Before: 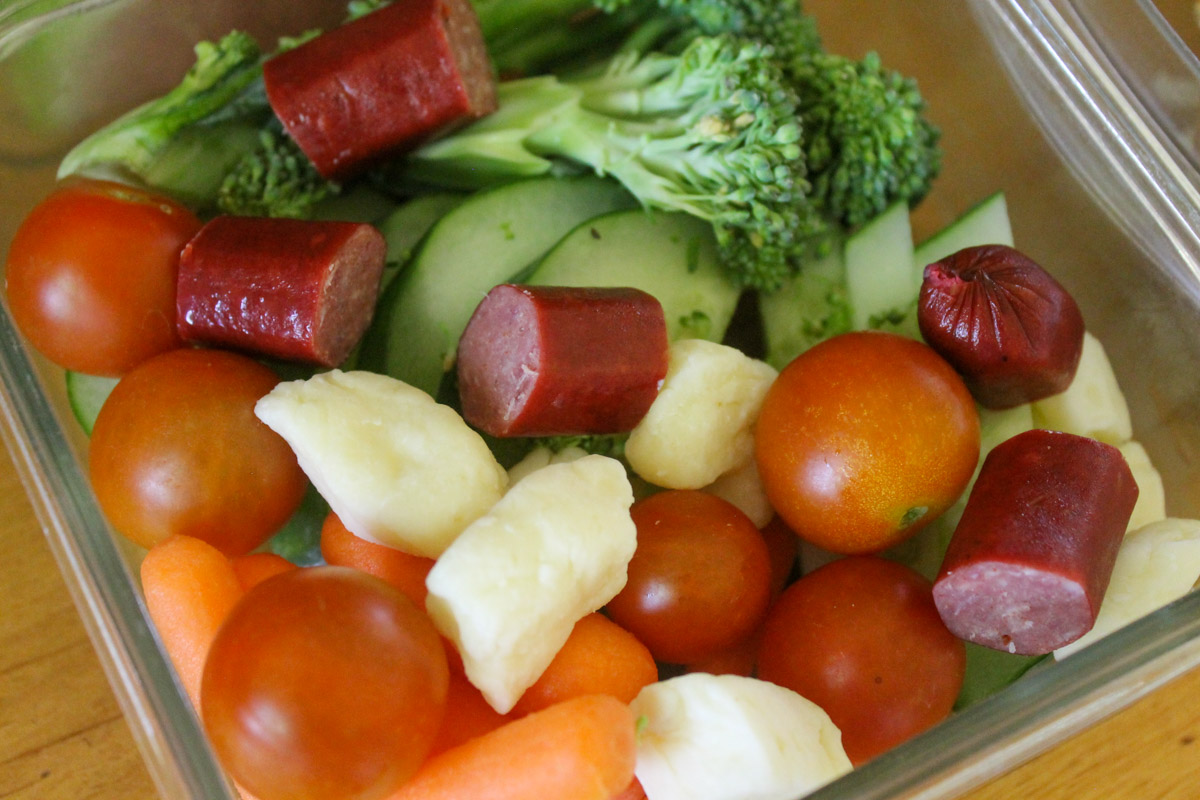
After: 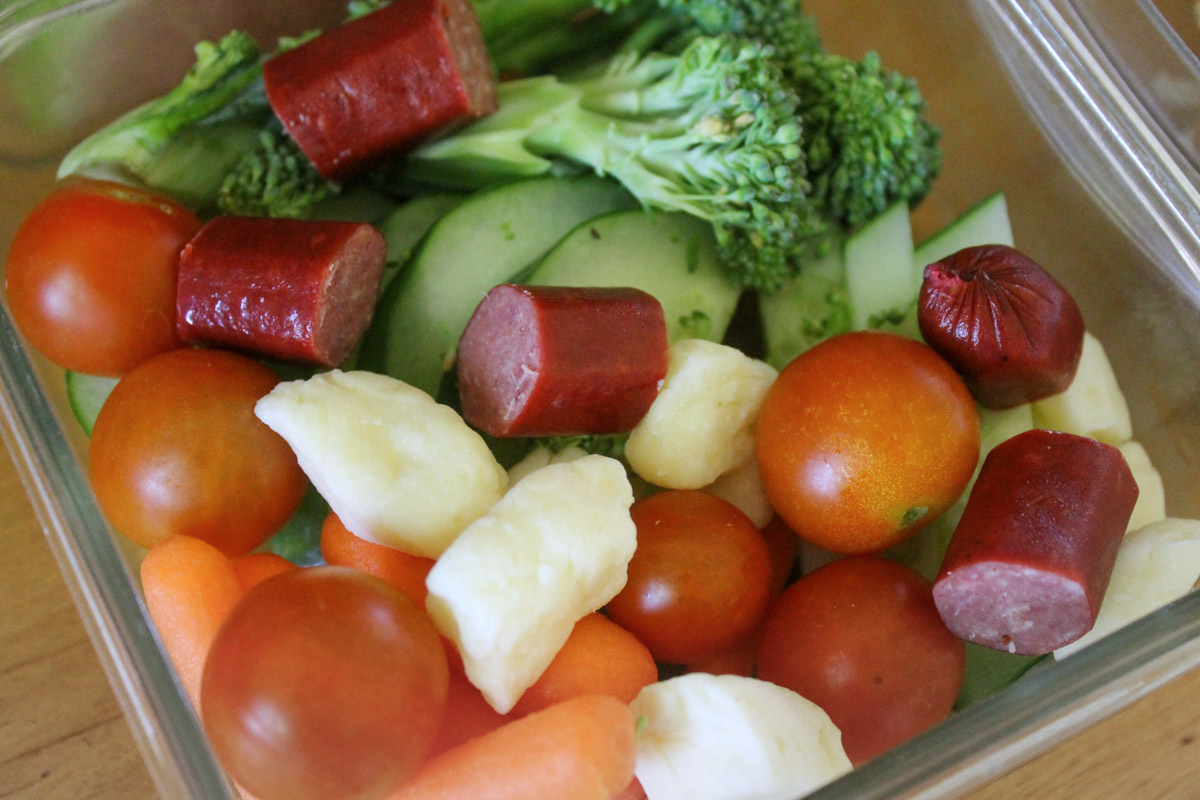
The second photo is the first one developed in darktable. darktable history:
color calibration: gray › normalize channels true, illuminant as shot in camera, x 0.358, y 0.373, temperature 4628.91 K, gamut compression 0.004
vignetting: fall-off start 97.5%, fall-off radius 101.1%, brightness -0.156, center (-0.053, -0.356), width/height ratio 1.375
